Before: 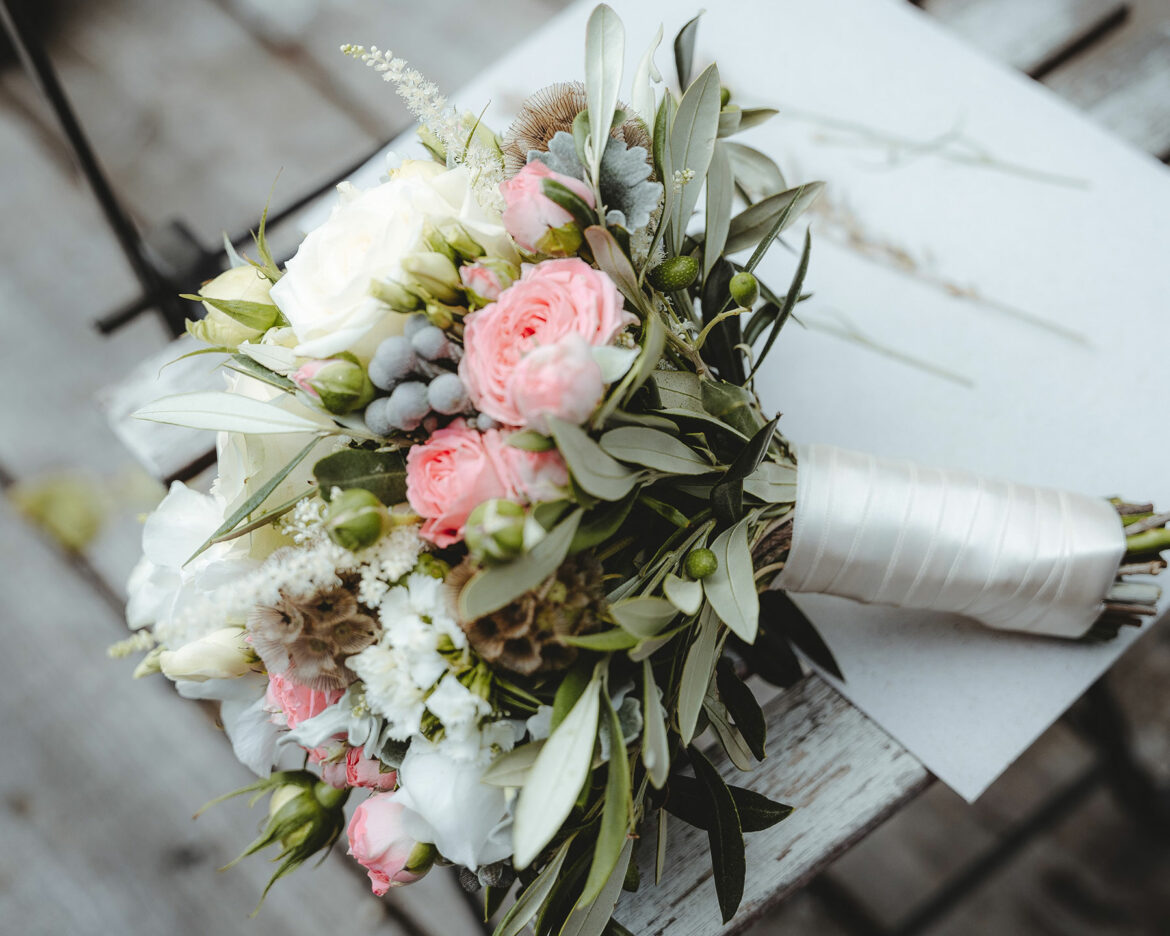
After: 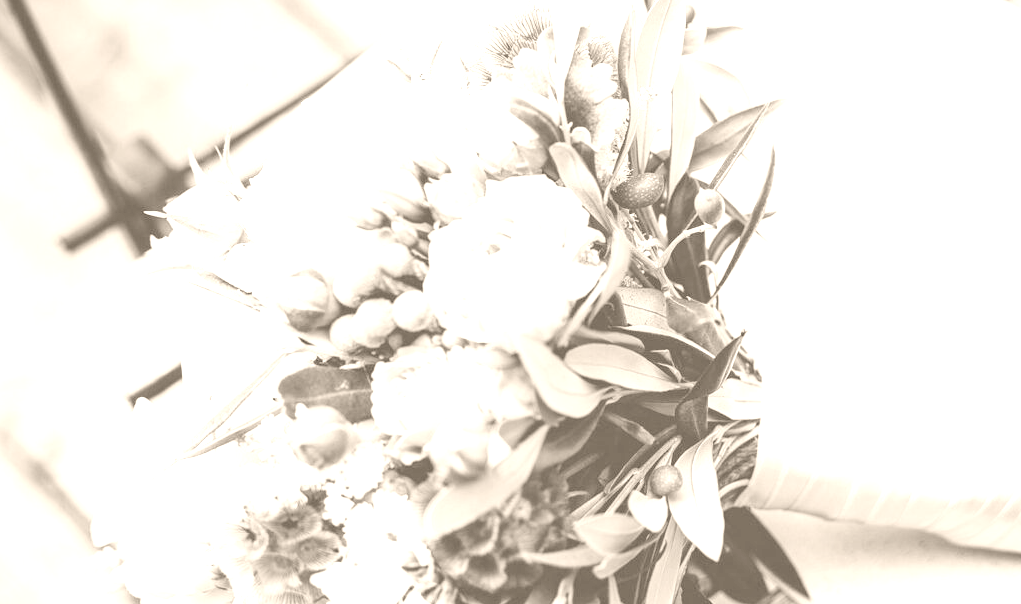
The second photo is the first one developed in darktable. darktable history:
colorize: hue 34.49°, saturation 35.33%, source mix 100%, version 1
contrast brightness saturation: contrast 0.1, brightness 0.3, saturation 0.14
crop: left 3.015%, top 8.969%, right 9.647%, bottom 26.457%
tone equalizer: on, module defaults
white balance: red 0.967, blue 1.049
